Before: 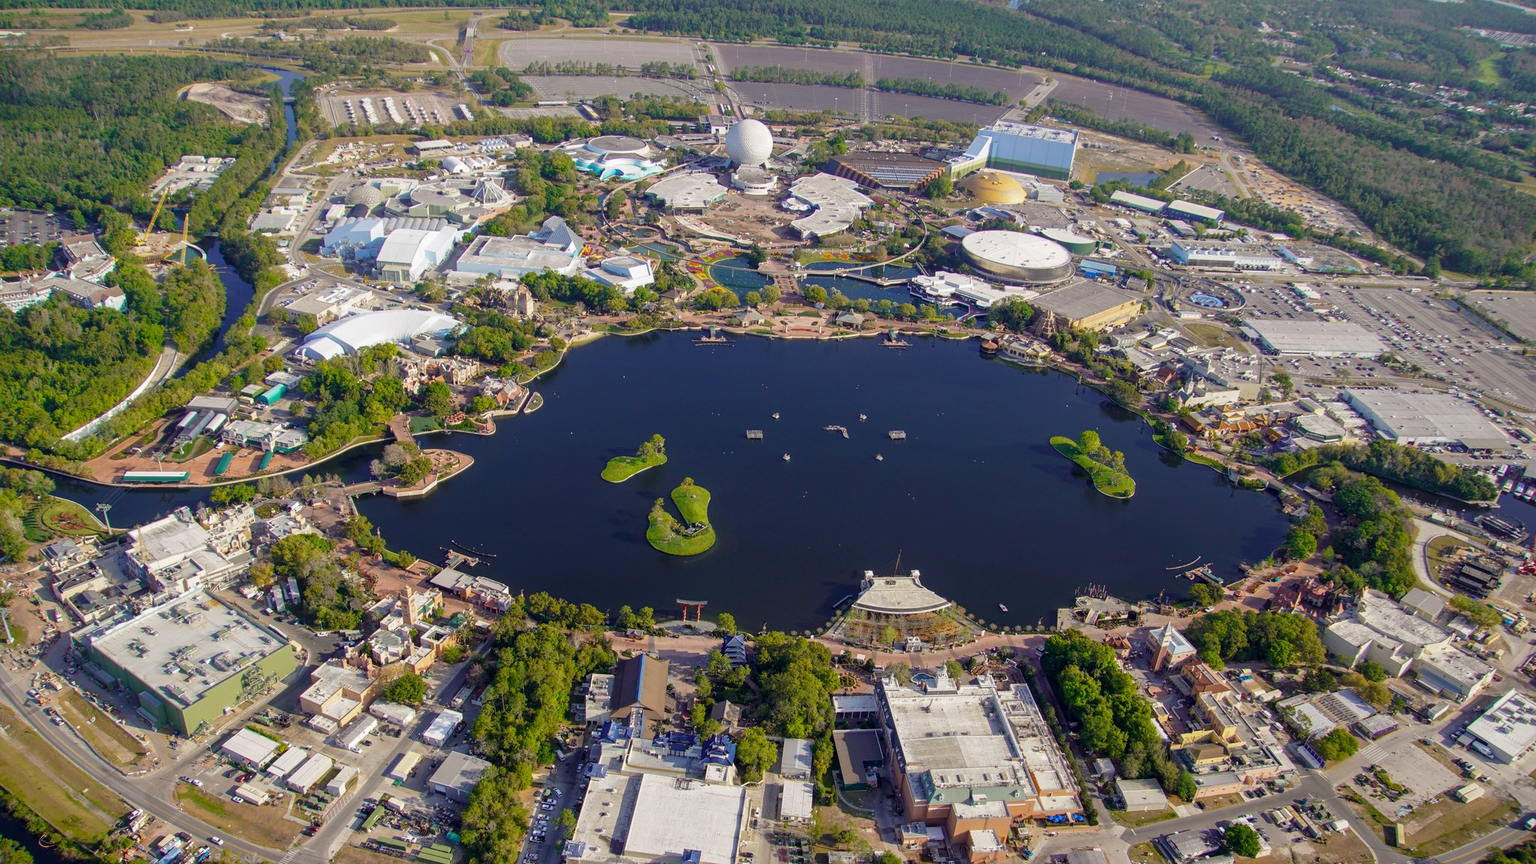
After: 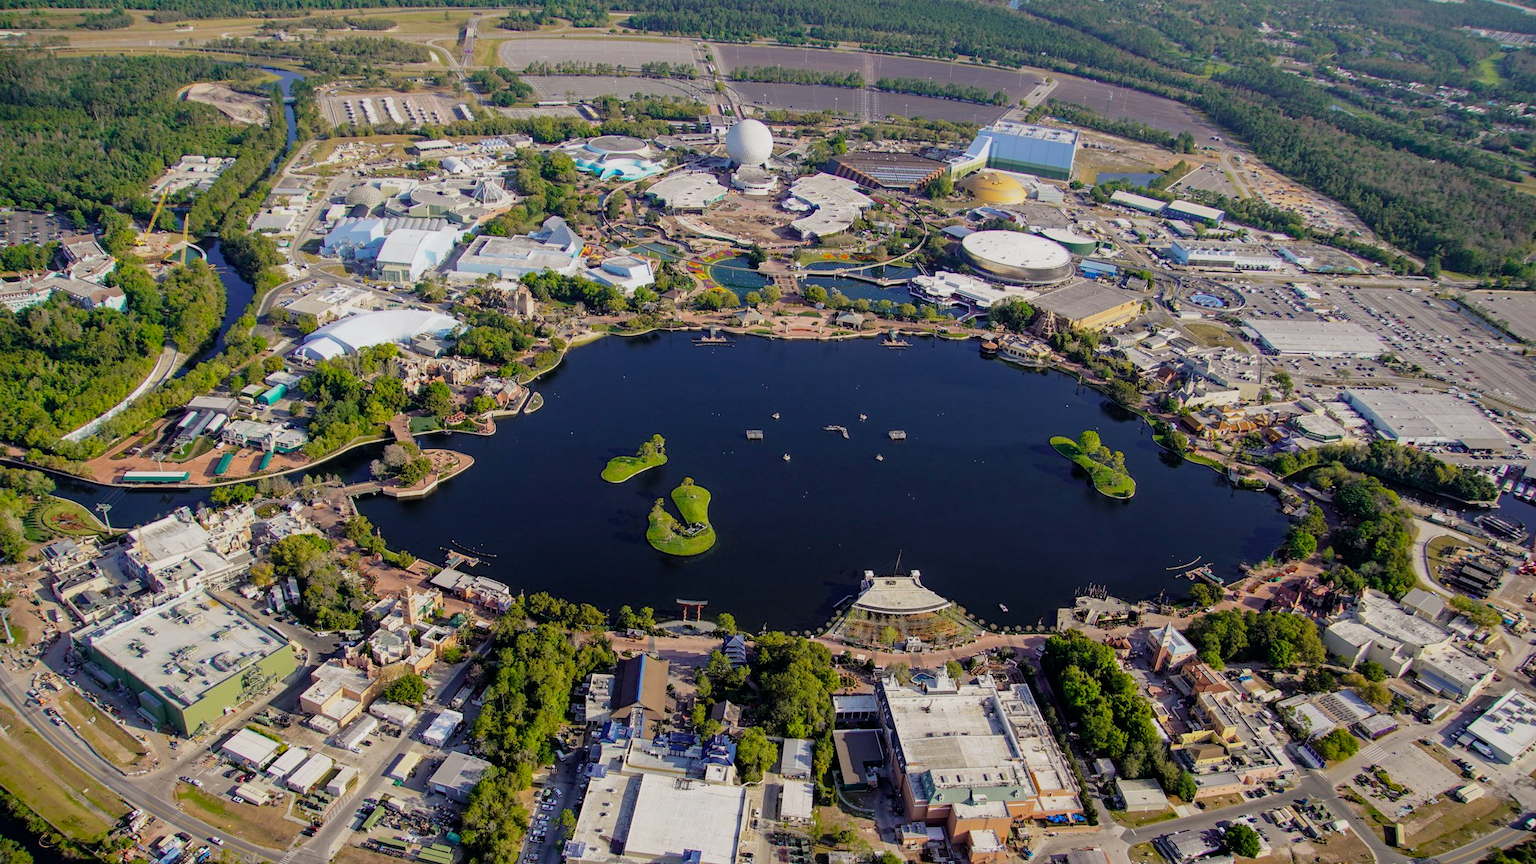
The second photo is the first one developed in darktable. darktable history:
haze removal: compatibility mode true, adaptive false
filmic rgb: threshold 3 EV, hardness 4.17, latitude 50%, contrast 1.1, preserve chrominance max RGB, color science v6 (2022), contrast in shadows safe, contrast in highlights safe, enable highlight reconstruction true
